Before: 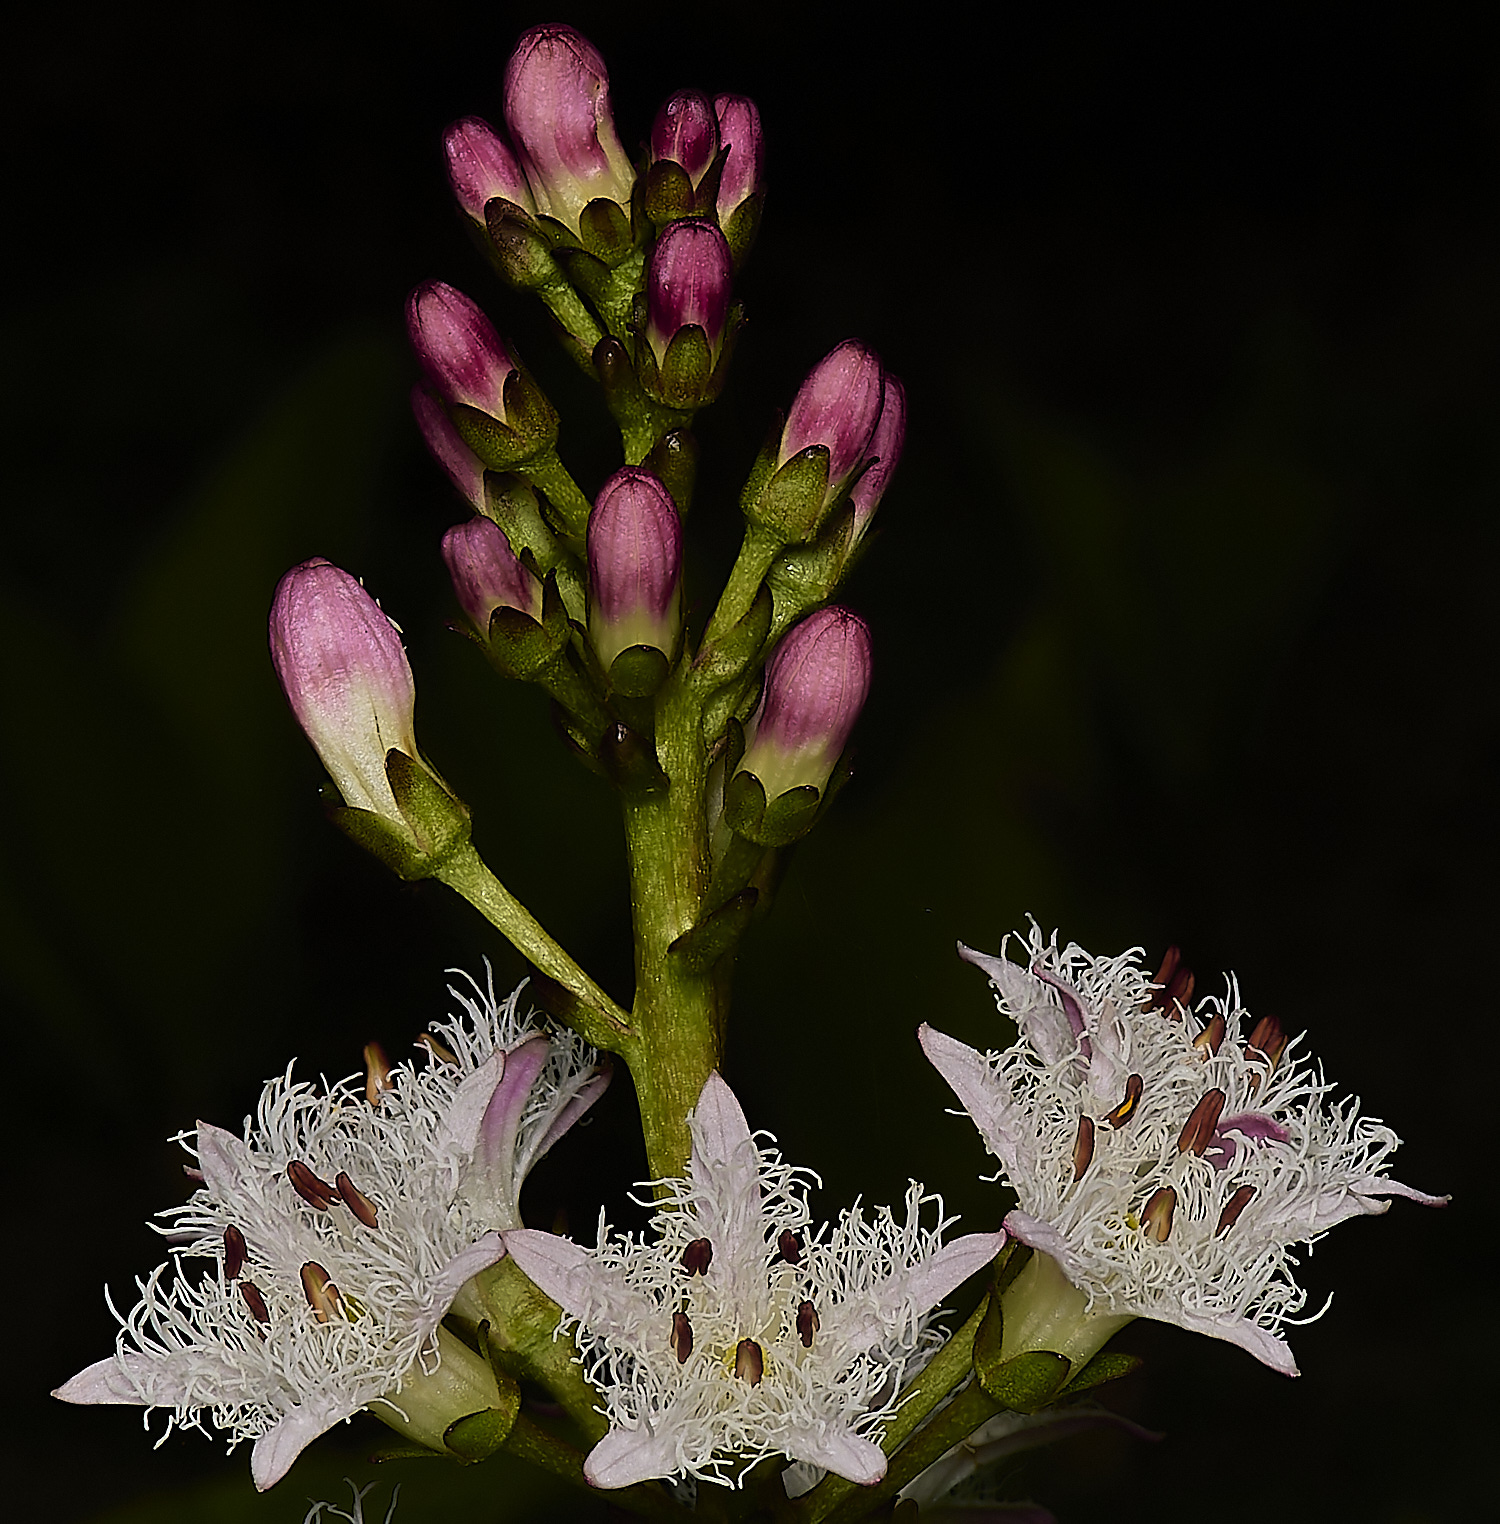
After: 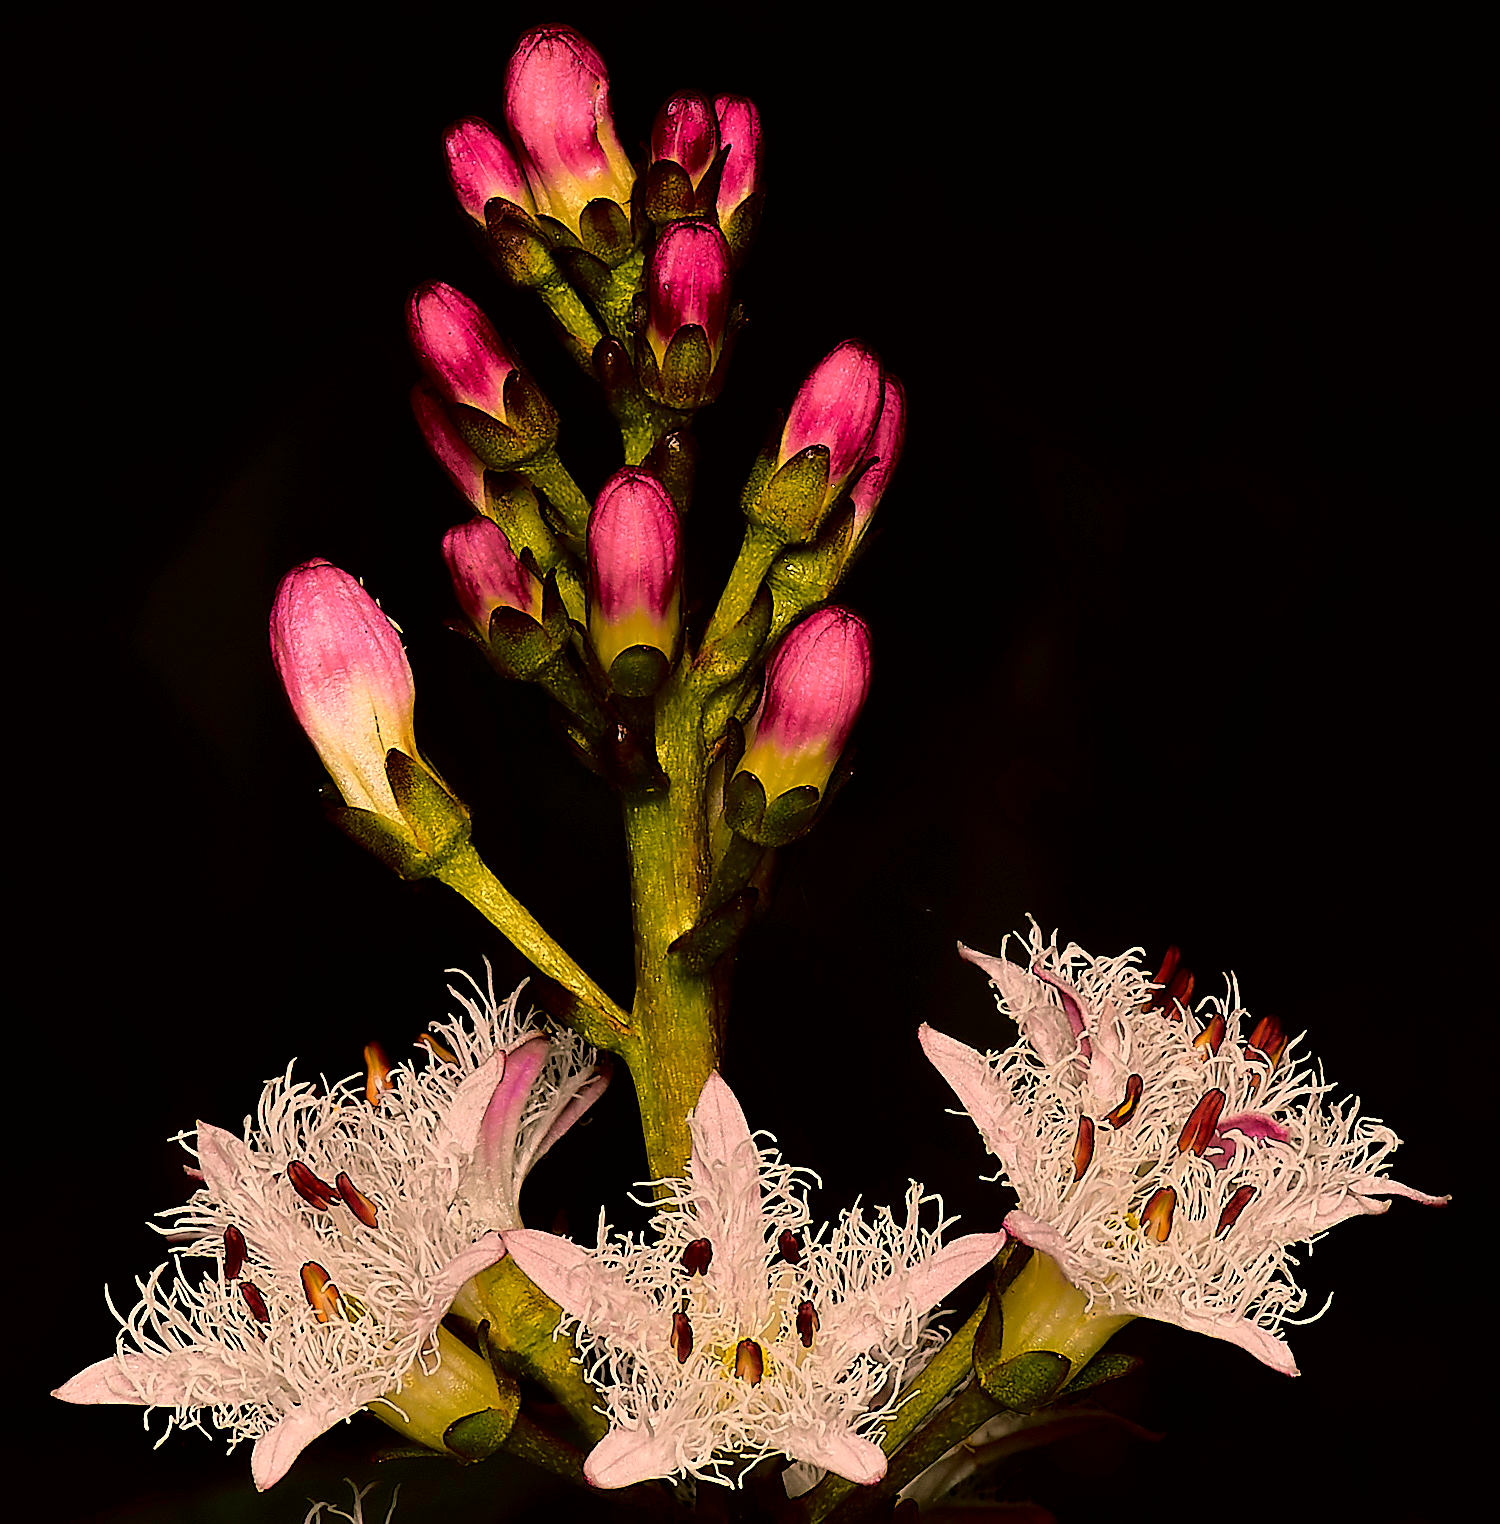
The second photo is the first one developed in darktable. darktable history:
exposure: exposure 0.2 EV, compensate highlight preservation false
tone curve: curves: ch0 [(0.024, 0) (0.075, 0.034) (0.145, 0.098) (0.257, 0.259) (0.408, 0.45) (0.611, 0.64) (0.81, 0.857) (1, 1)]; ch1 [(0, 0) (0.287, 0.198) (0.501, 0.506) (0.56, 0.57) (0.712, 0.777) (0.976, 0.992)]; ch2 [(0, 0) (0.5, 0.5) (0.523, 0.552) (0.59, 0.603) (0.681, 0.754) (1, 1)], color space Lab, independent channels, preserve colors none
white balance: red 1.127, blue 0.943
